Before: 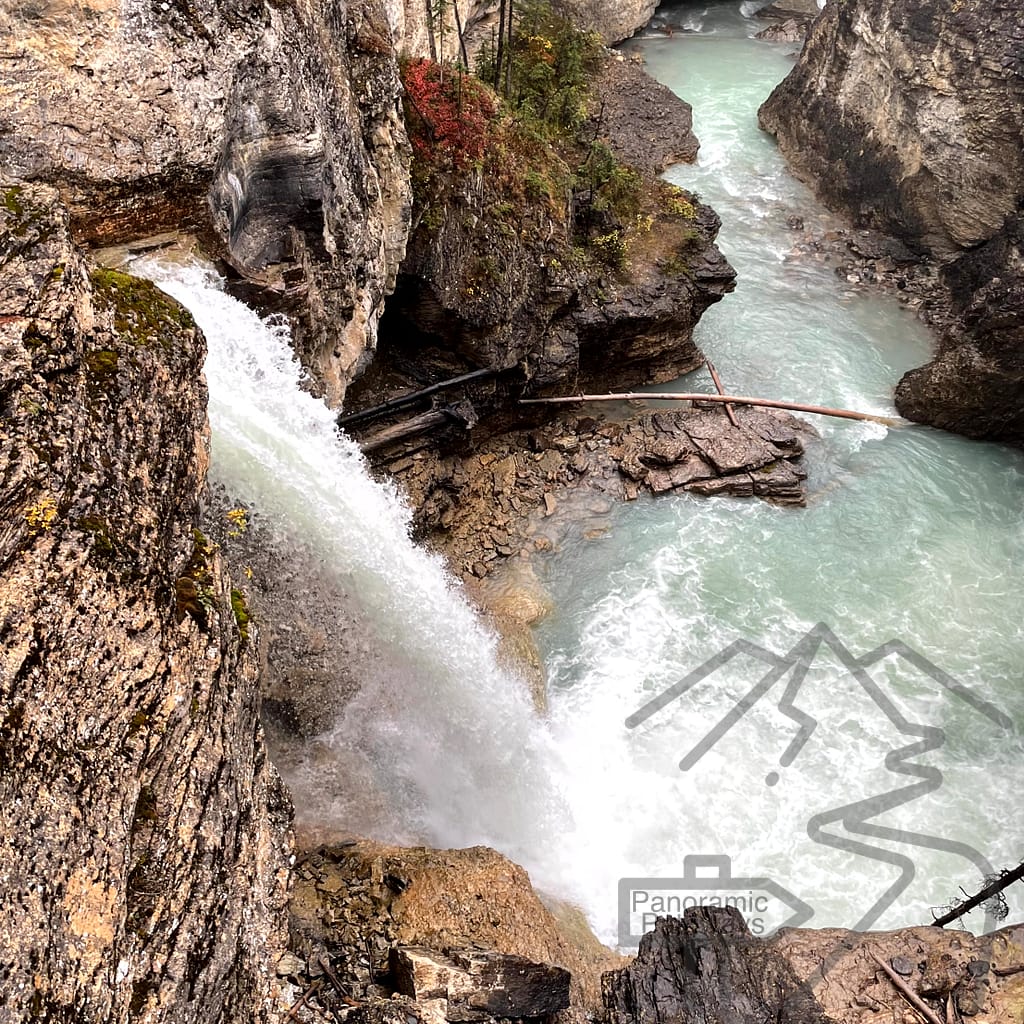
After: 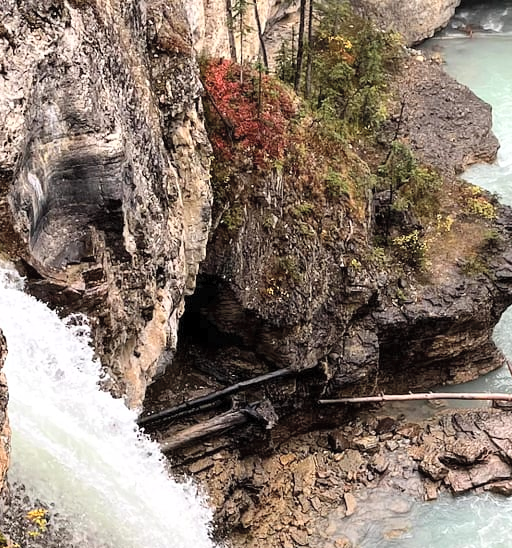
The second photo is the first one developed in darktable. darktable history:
crop: left 19.556%, right 30.401%, bottom 46.458%
contrast brightness saturation: contrast 0.14, brightness 0.21
